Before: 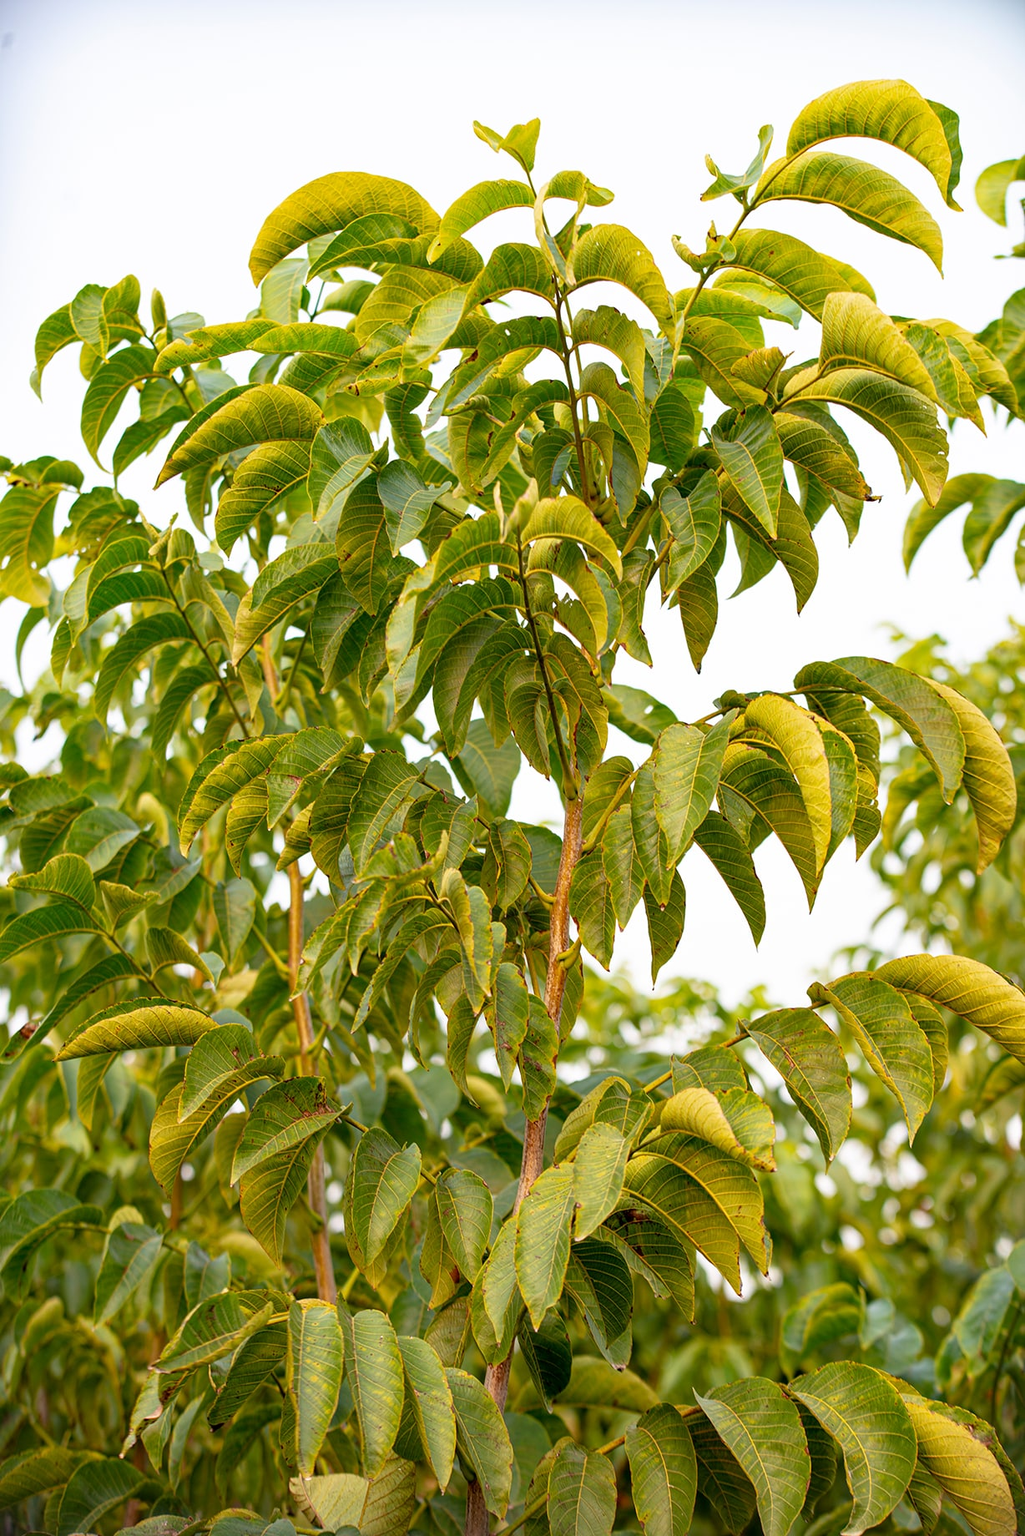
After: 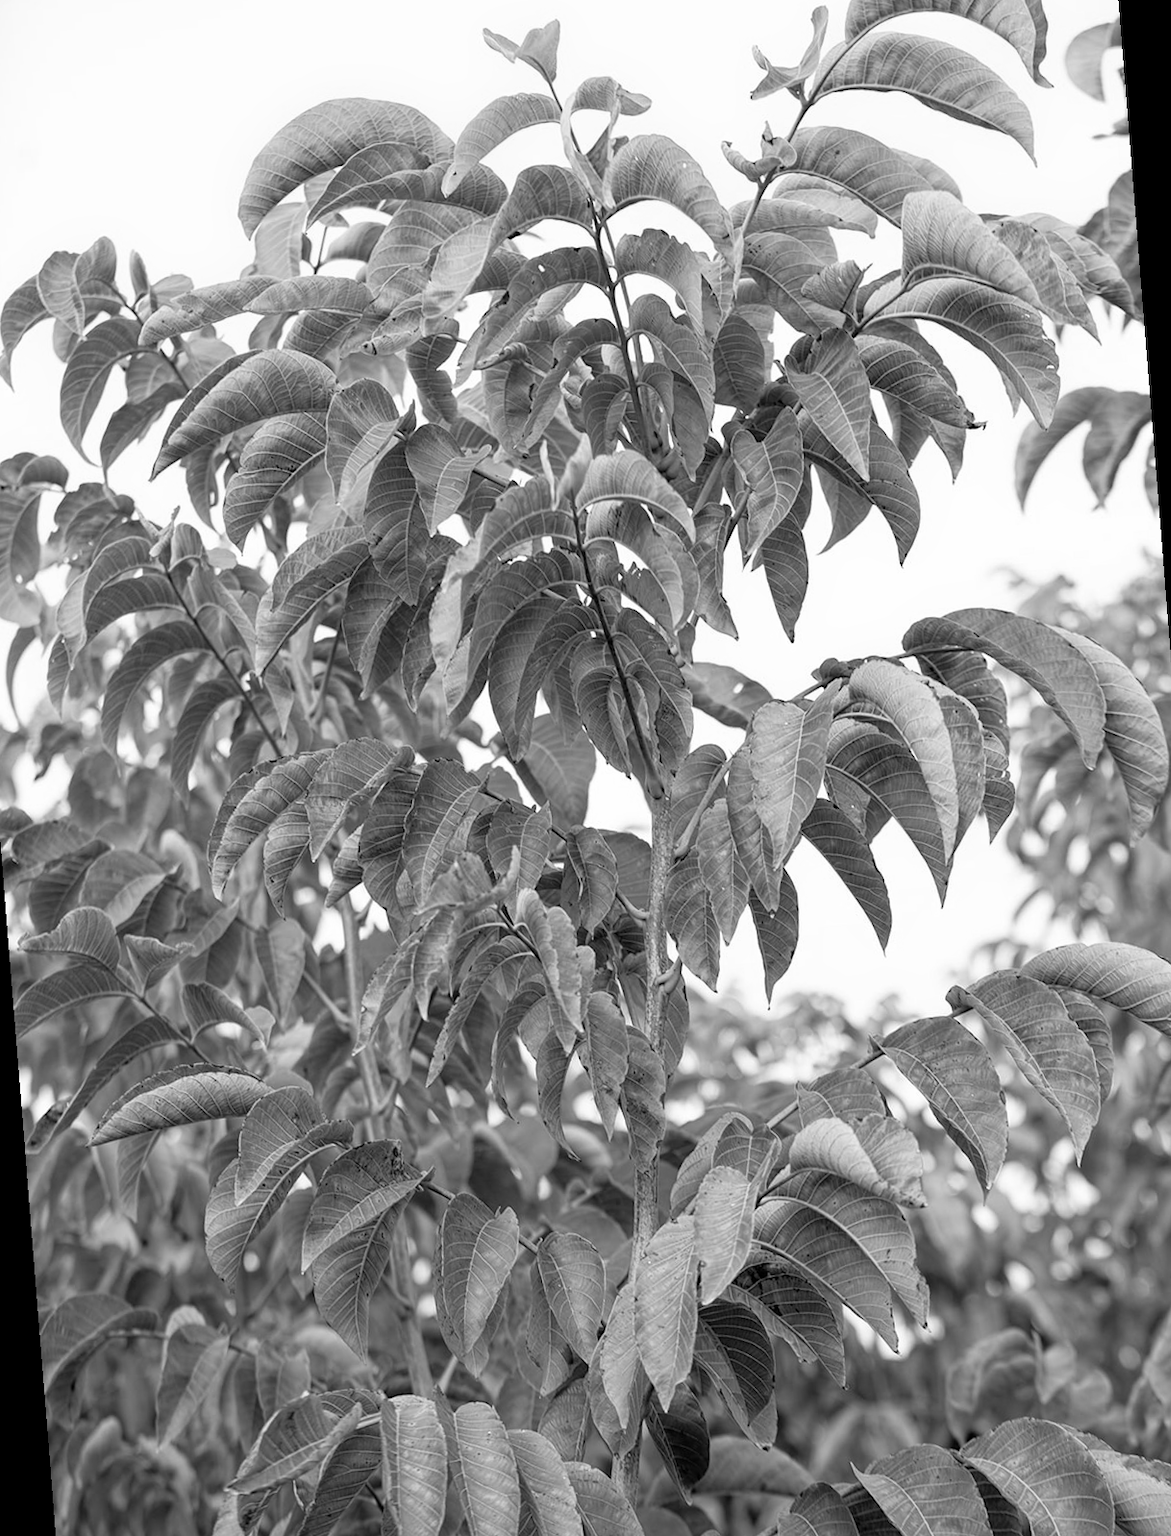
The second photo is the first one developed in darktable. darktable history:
rotate and perspective: rotation -4.57°, crop left 0.054, crop right 0.944, crop top 0.087, crop bottom 0.914
tone equalizer: on, module defaults
monochrome: on, module defaults
